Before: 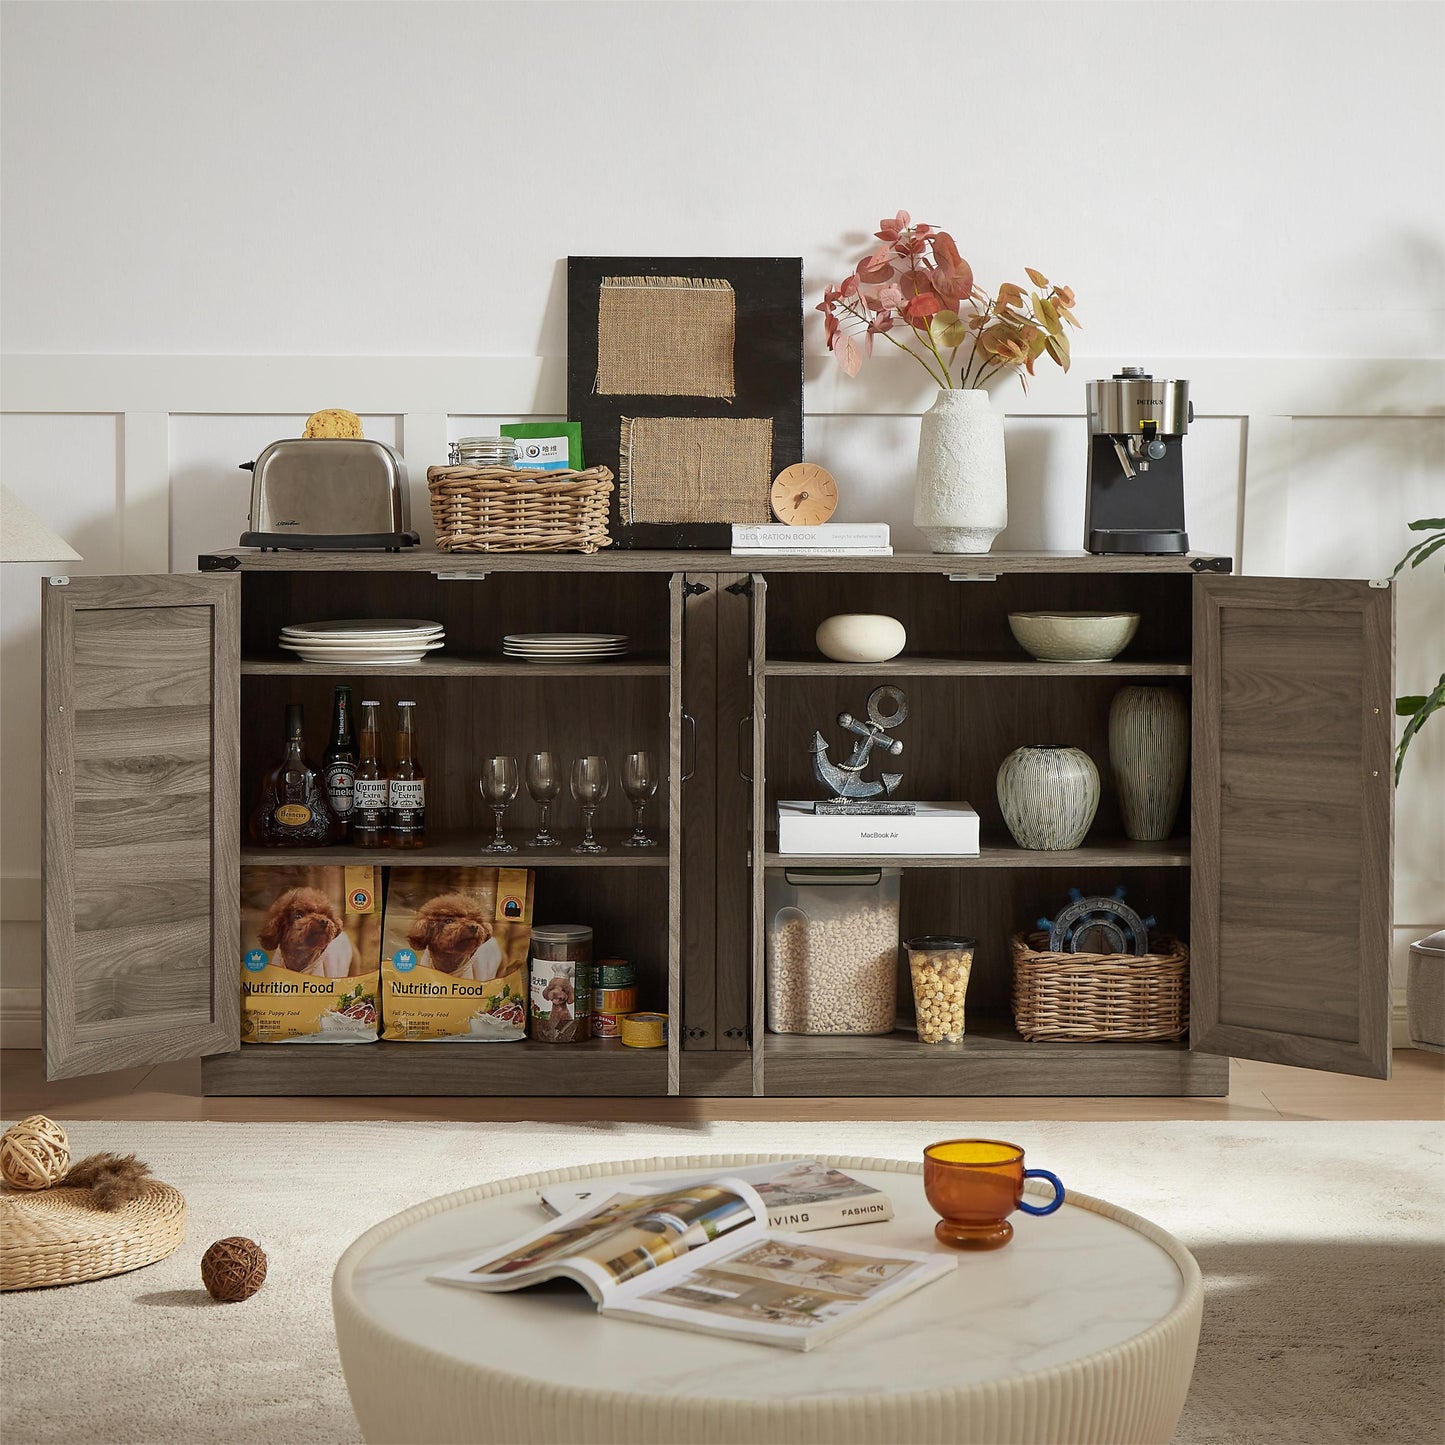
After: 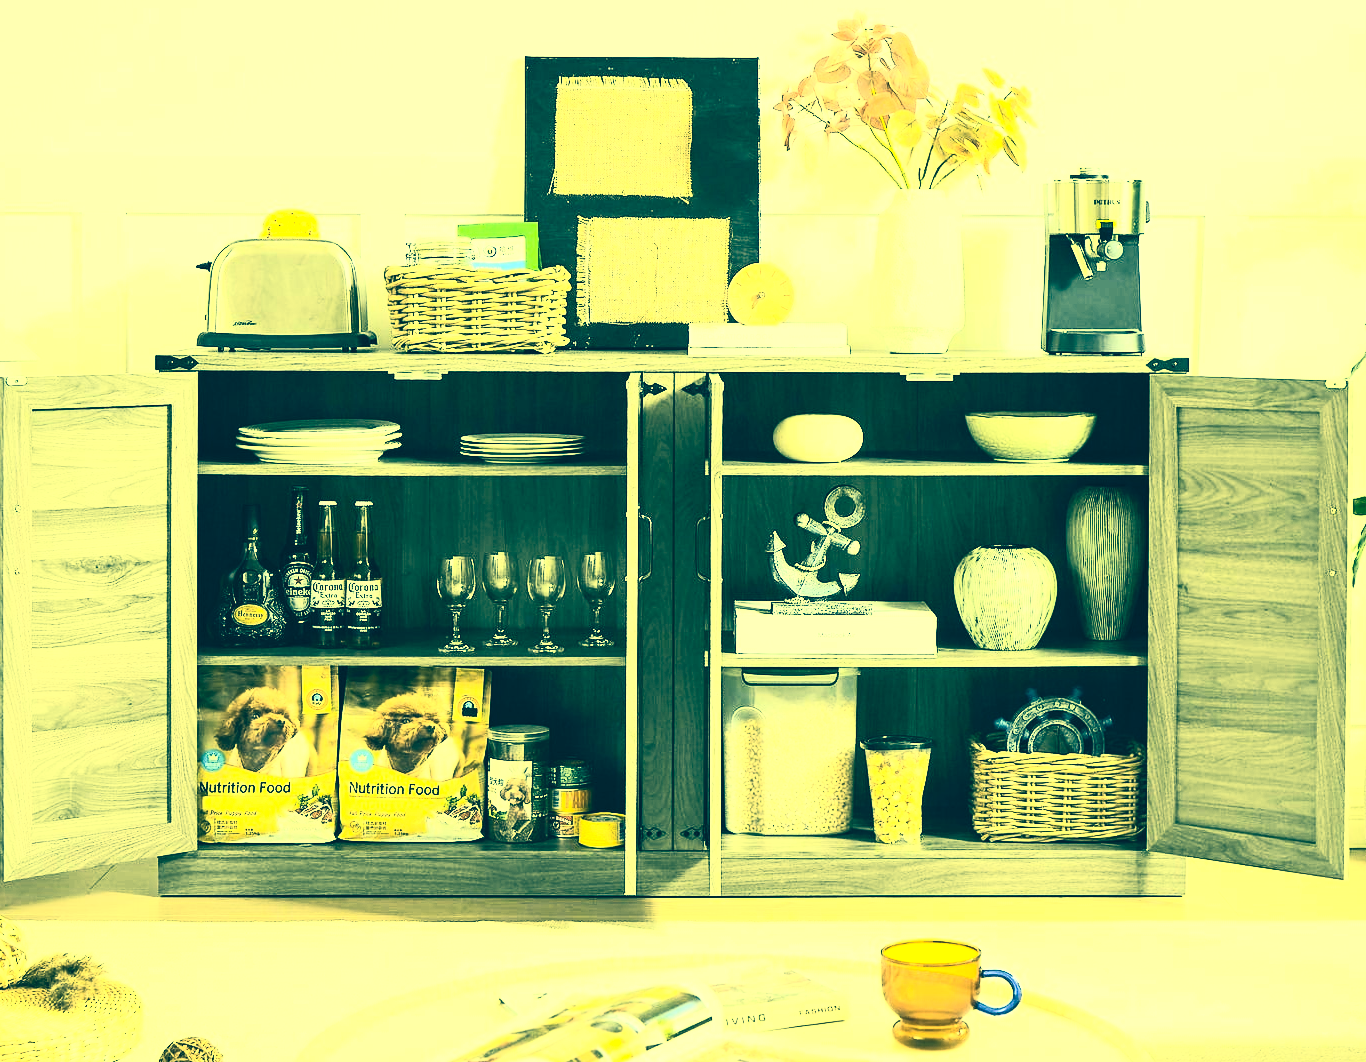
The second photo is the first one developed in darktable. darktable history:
exposure: black level correction 0, exposure 1.095 EV, compensate highlight preservation false
contrast brightness saturation: contrast 0.434, brightness 0.548, saturation -0.181
tone equalizer: -8 EV -1.11 EV, -7 EV -1.05 EV, -6 EV -0.863 EV, -5 EV -0.547 EV, -3 EV 0.606 EV, -2 EV 0.873 EV, -1 EV 0.989 EV, +0 EV 1.08 EV, edges refinement/feathering 500, mask exposure compensation -1.57 EV, preserve details no
crop and rotate: left 3.004%, top 13.854%, right 2.446%, bottom 12.619%
color correction: highlights a* -15.44, highlights b* 39.88, shadows a* -39.74, shadows b* -25.96
